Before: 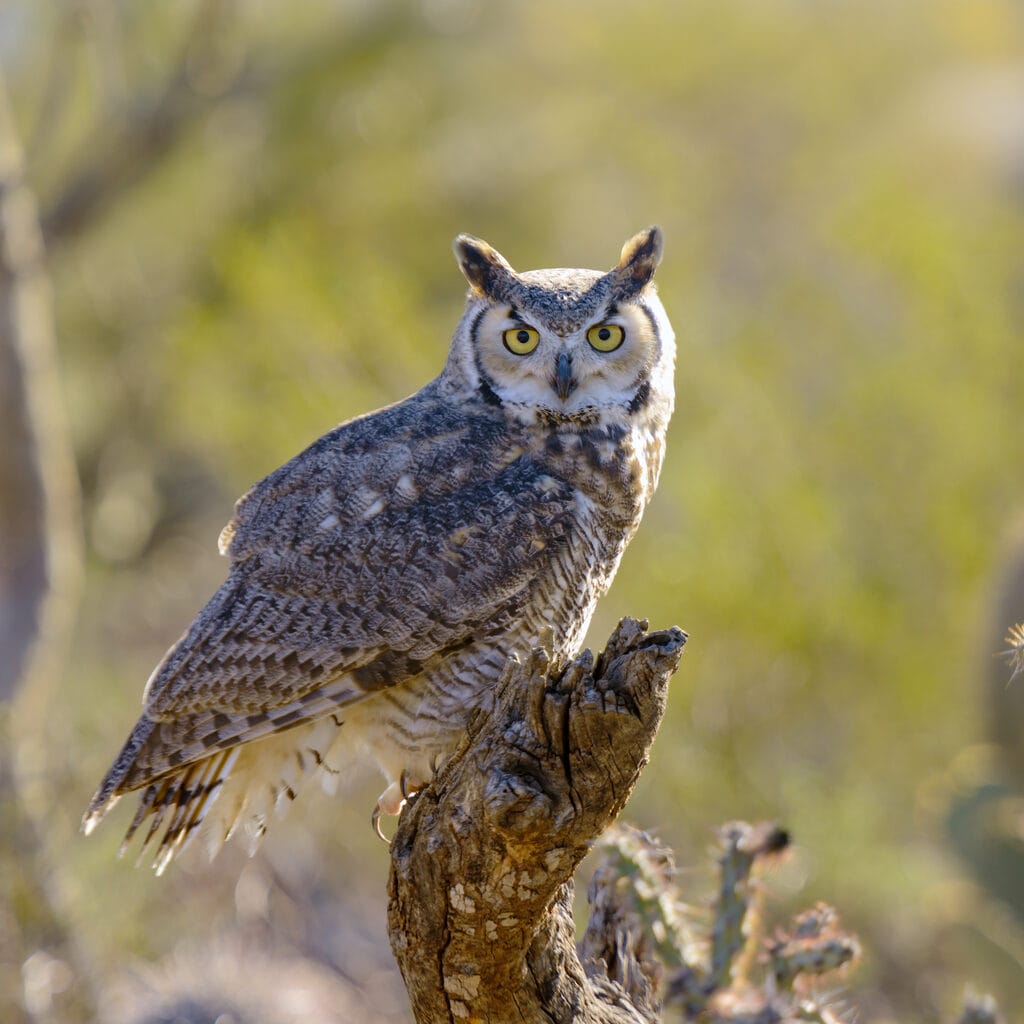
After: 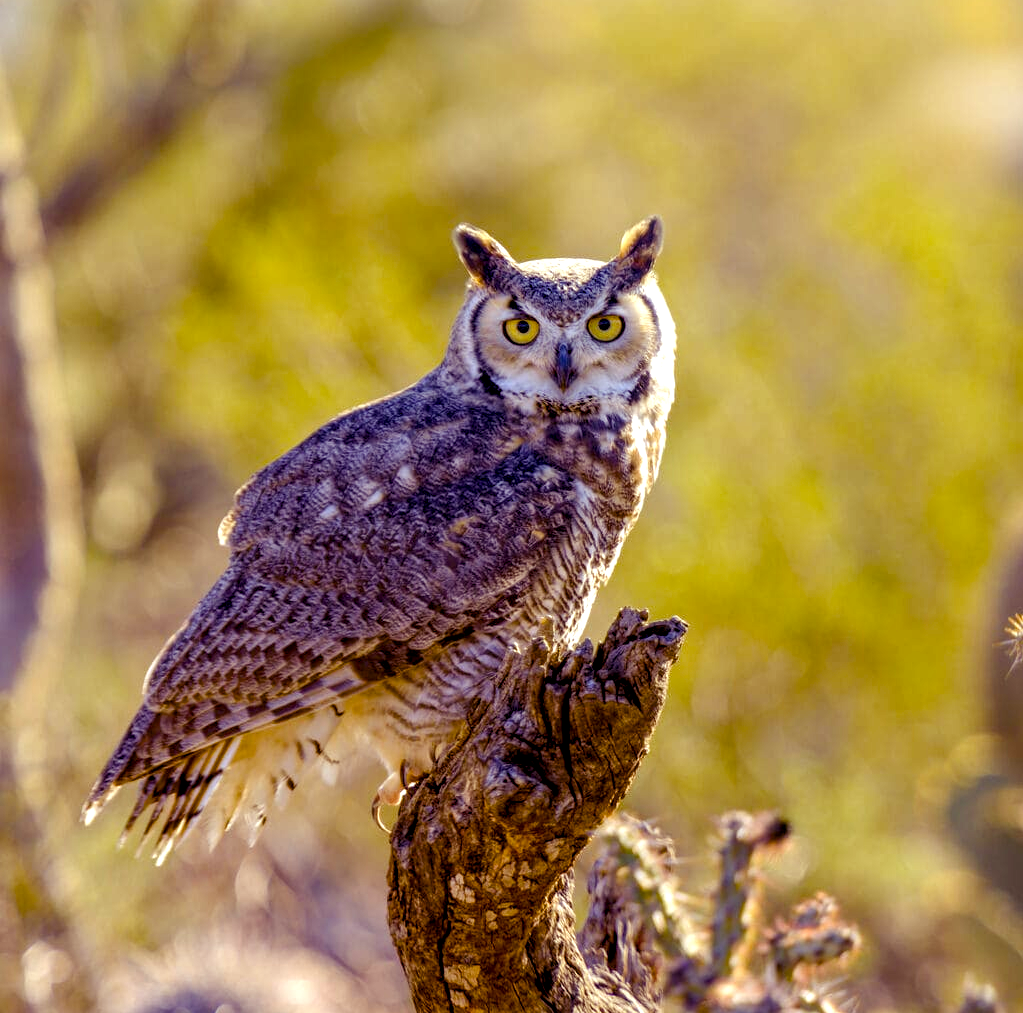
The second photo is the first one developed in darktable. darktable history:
local contrast: on, module defaults
crop: top 1.049%, right 0.001%
white balance: red 0.982, blue 1.018
color balance rgb: shadows lift › luminance -21.66%, shadows lift › chroma 8.98%, shadows lift › hue 283.37°, power › chroma 1.55%, power › hue 25.59°, highlights gain › luminance 6.08%, highlights gain › chroma 2.55%, highlights gain › hue 90°, global offset › luminance -0.87%, perceptual saturation grading › global saturation 27.49%, perceptual saturation grading › highlights -28.39%, perceptual saturation grading › mid-tones 15.22%, perceptual saturation grading › shadows 33.98%, perceptual brilliance grading › highlights 10%, perceptual brilliance grading › mid-tones 5%
